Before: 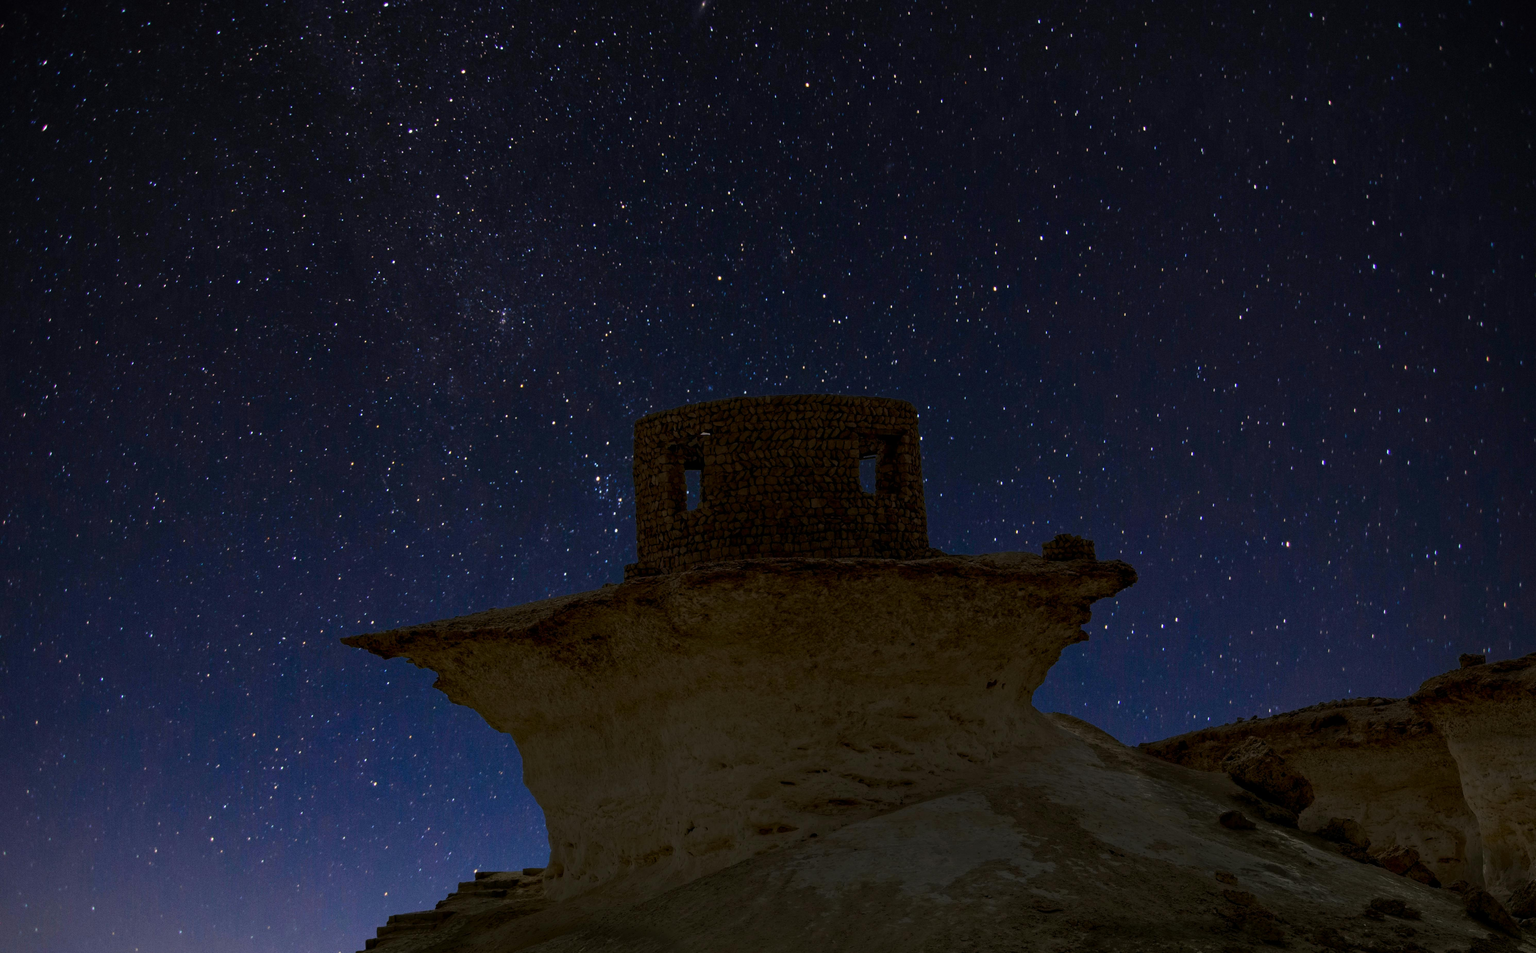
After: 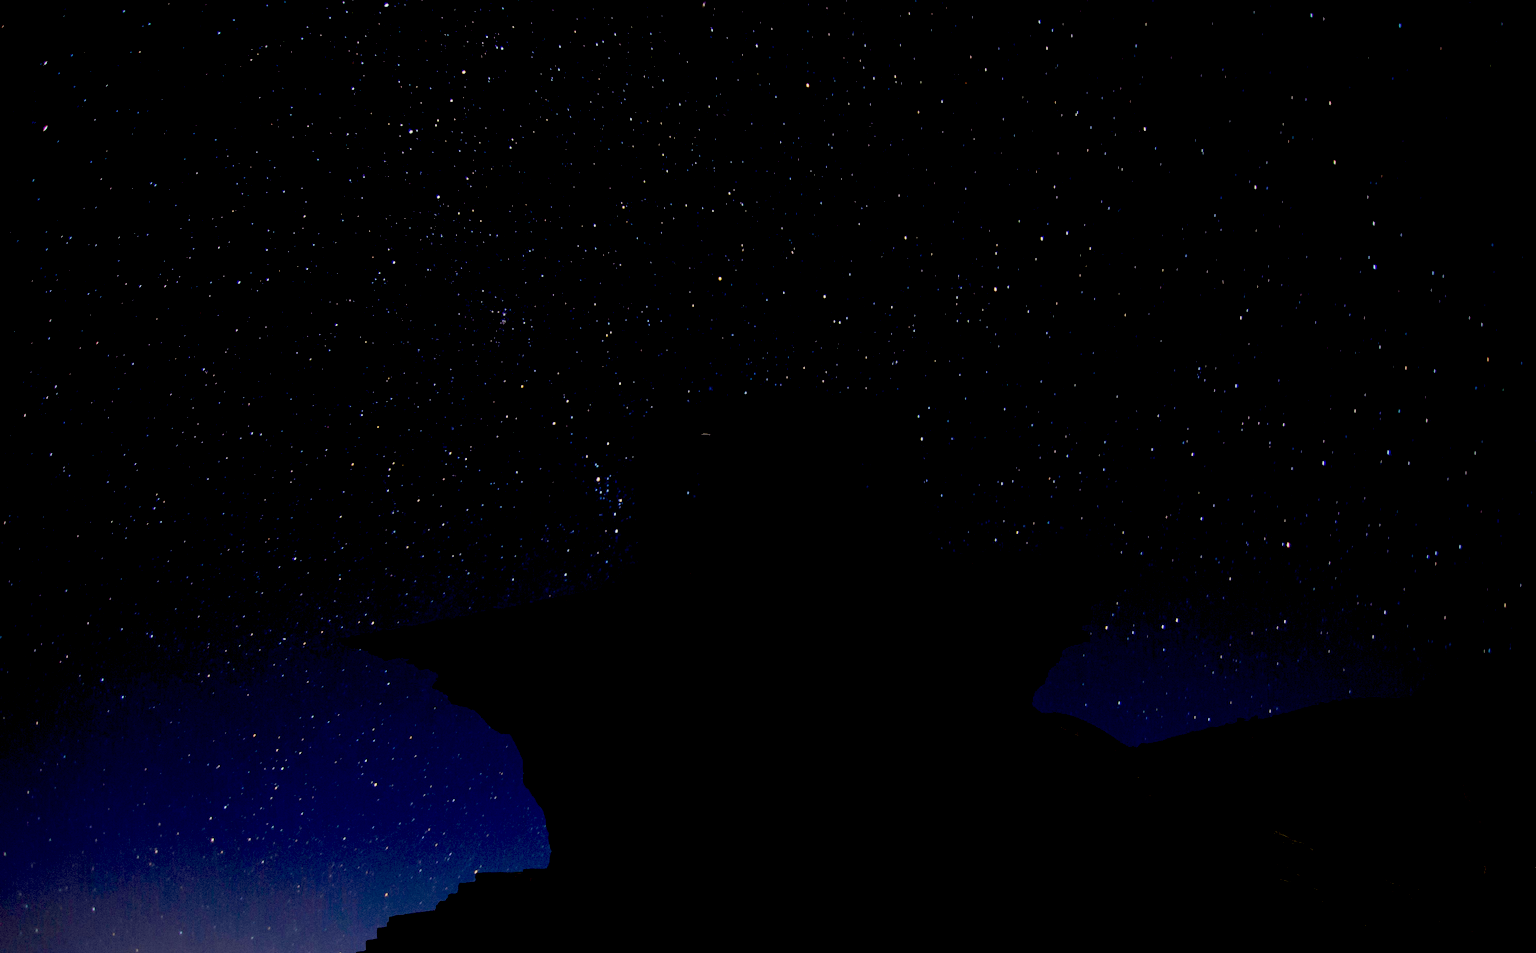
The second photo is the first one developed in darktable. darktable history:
exposure: black level correction 0.044, exposure -0.229 EV, compensate highlight preservation false
